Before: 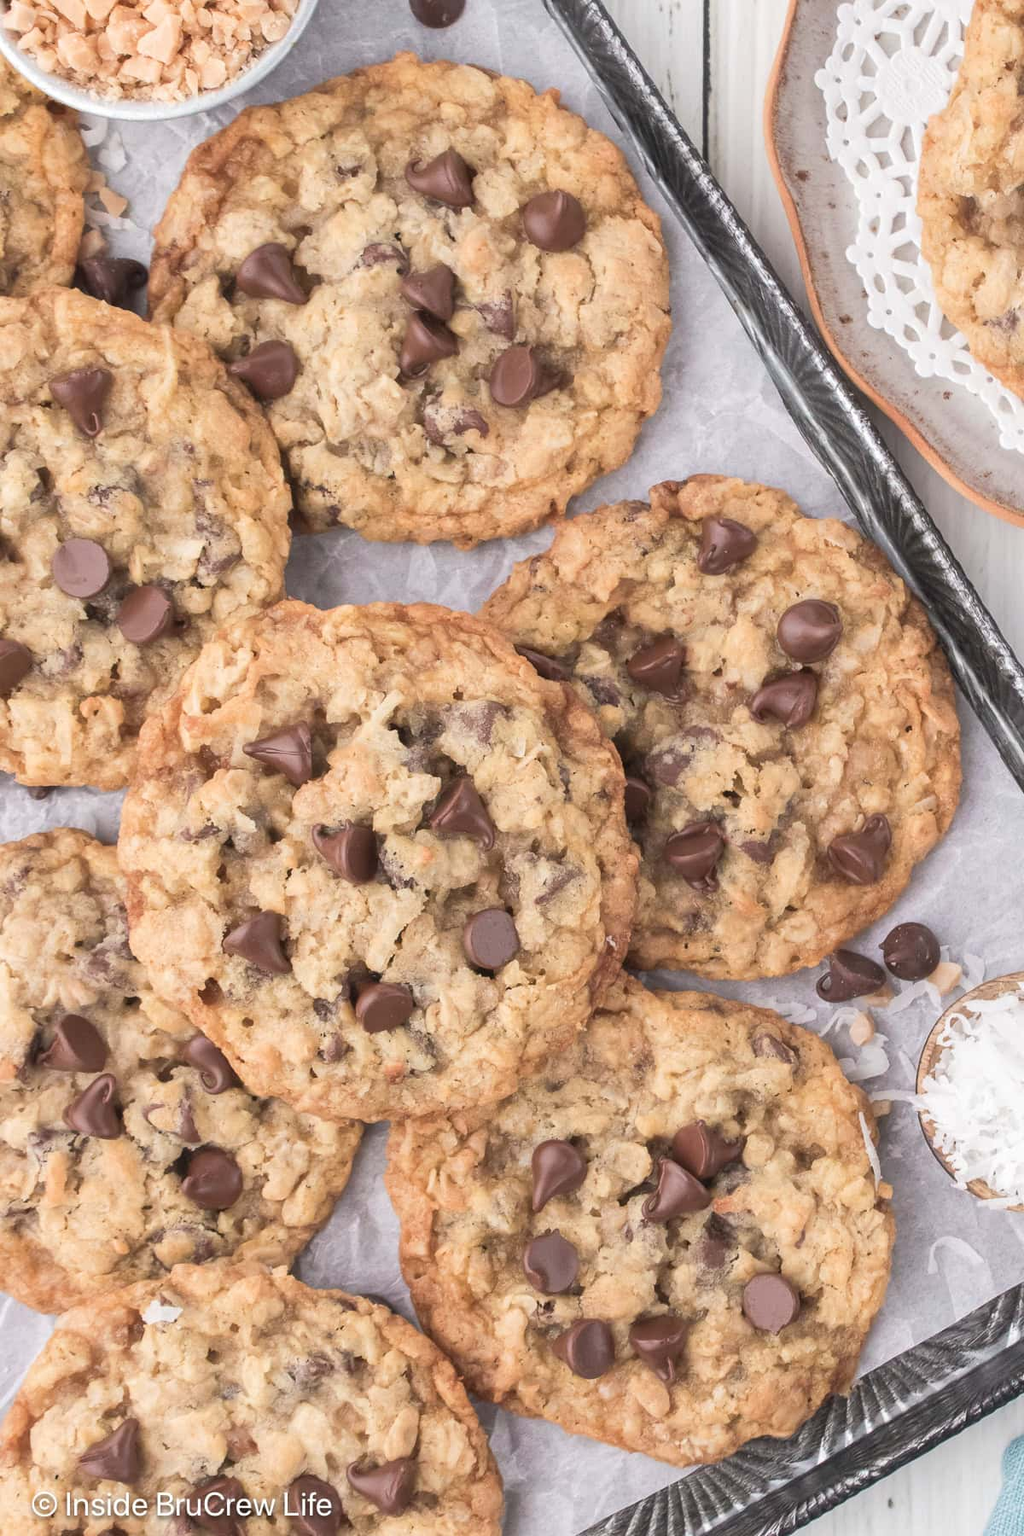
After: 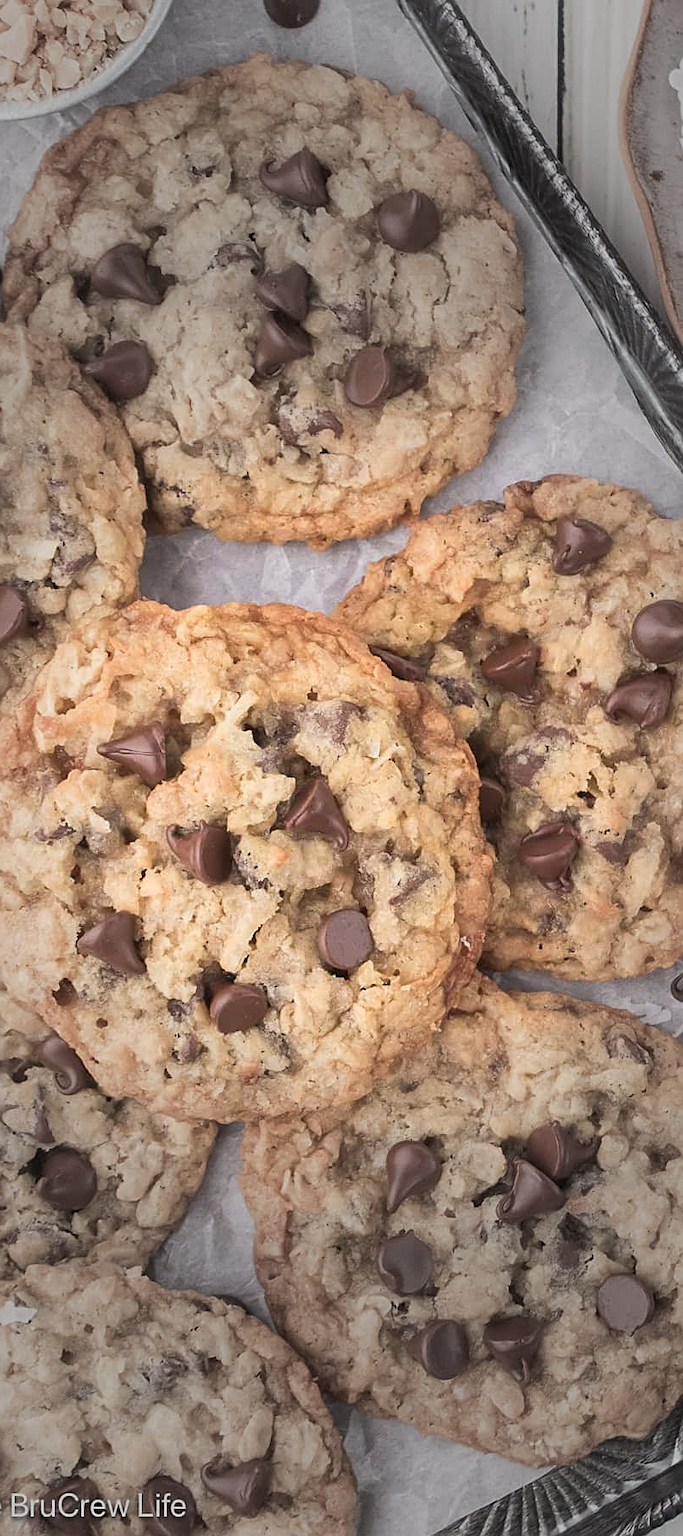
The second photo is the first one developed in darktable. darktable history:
vignetting: fall-off start 30.3%, fall-off radius 34.1%
sharpen: on, module defaults
tone equalizer: on, module defaults
crop and rotate: left 14.293%, right 19.009%
